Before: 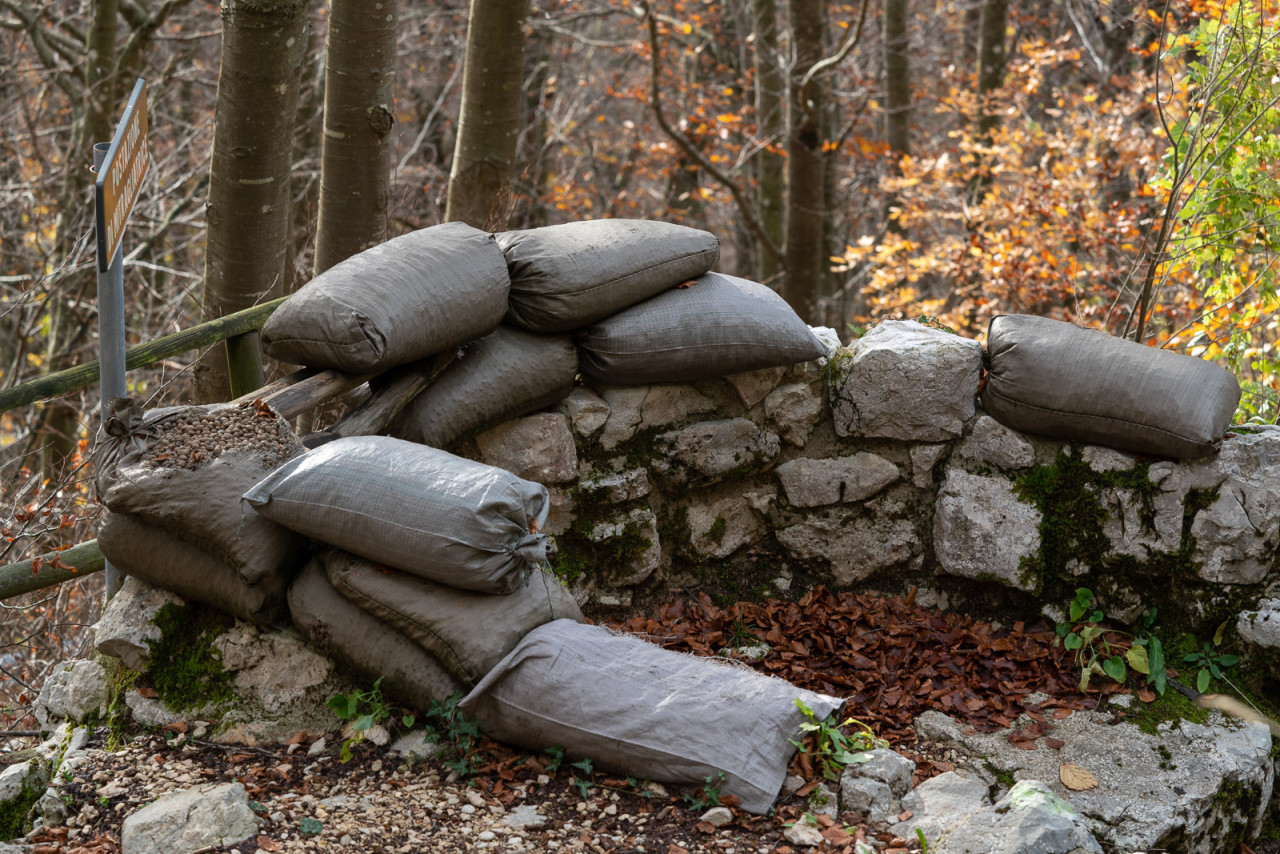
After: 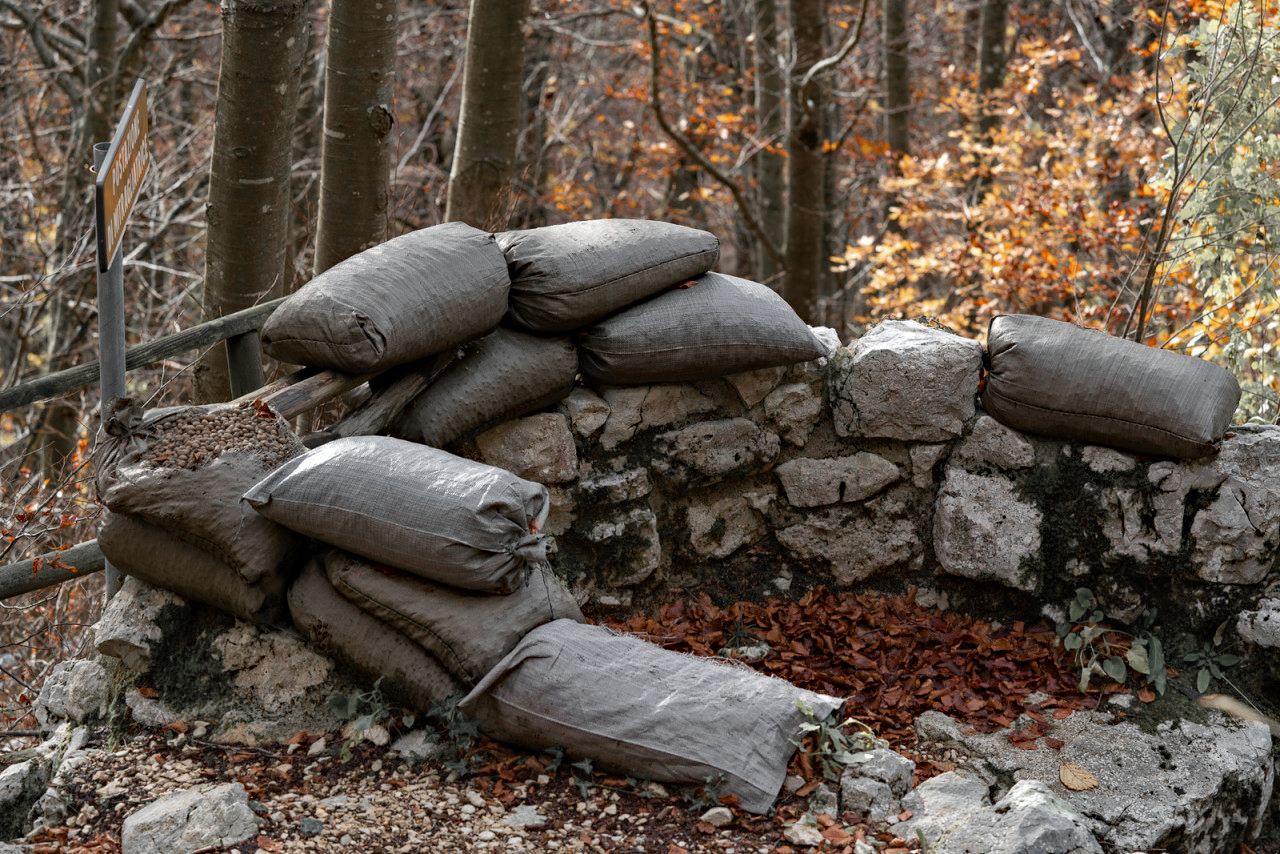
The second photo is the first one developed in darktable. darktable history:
haze removal: strength 0.29, distance 0.25, compatibility mode true, adaptive false
vignetting: fall-off start 116.67%, fall-off radius 59.26%, brightness -0.31, saturation -0.056
color zones: curves: ch1 [(0, 0.638) (0.193, 0.442) (0.286, 0.15) (0.429, 0.14) (0.571, 0.142) (0.714, 0.154) (0.857, 0.175) (1, 0.638)]
local contrast: mode bilateral grid, contrast 15, coarseness 36, detail 105%, midtone range 0.2
